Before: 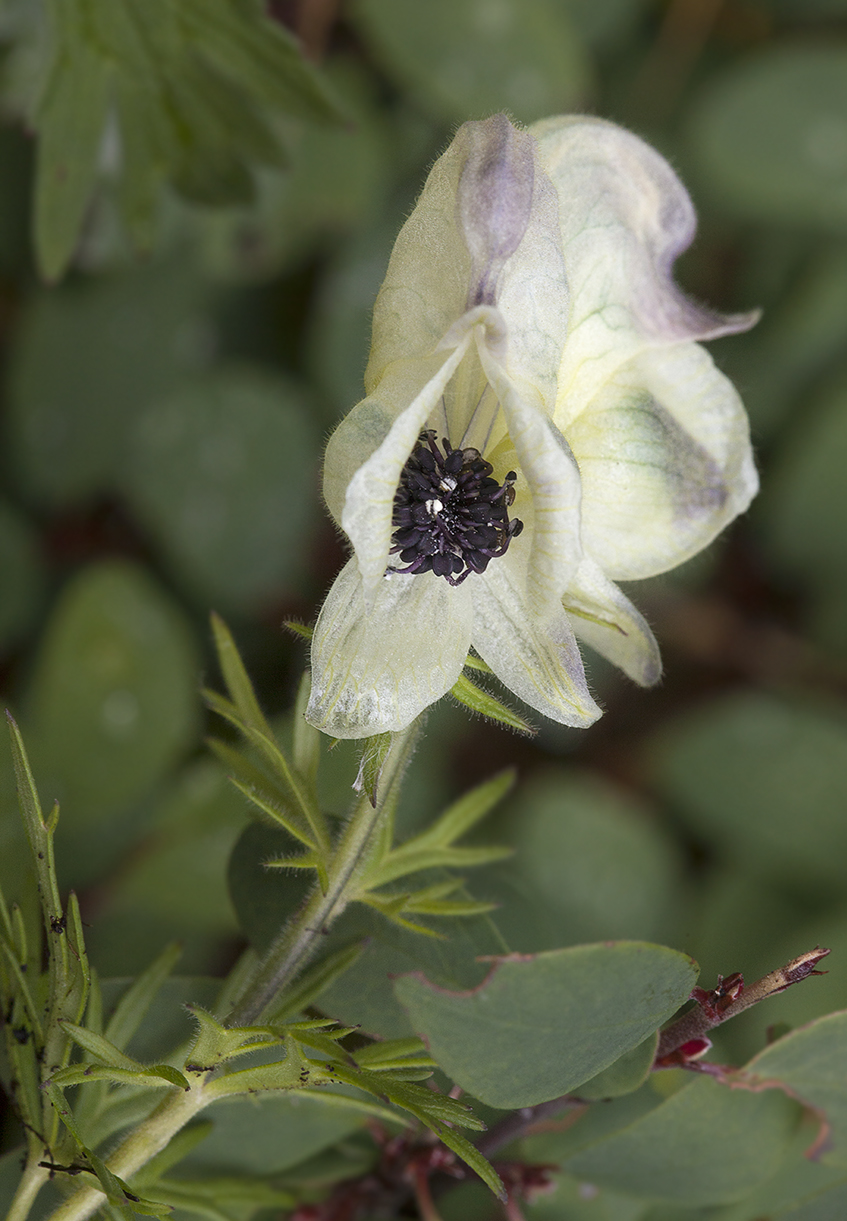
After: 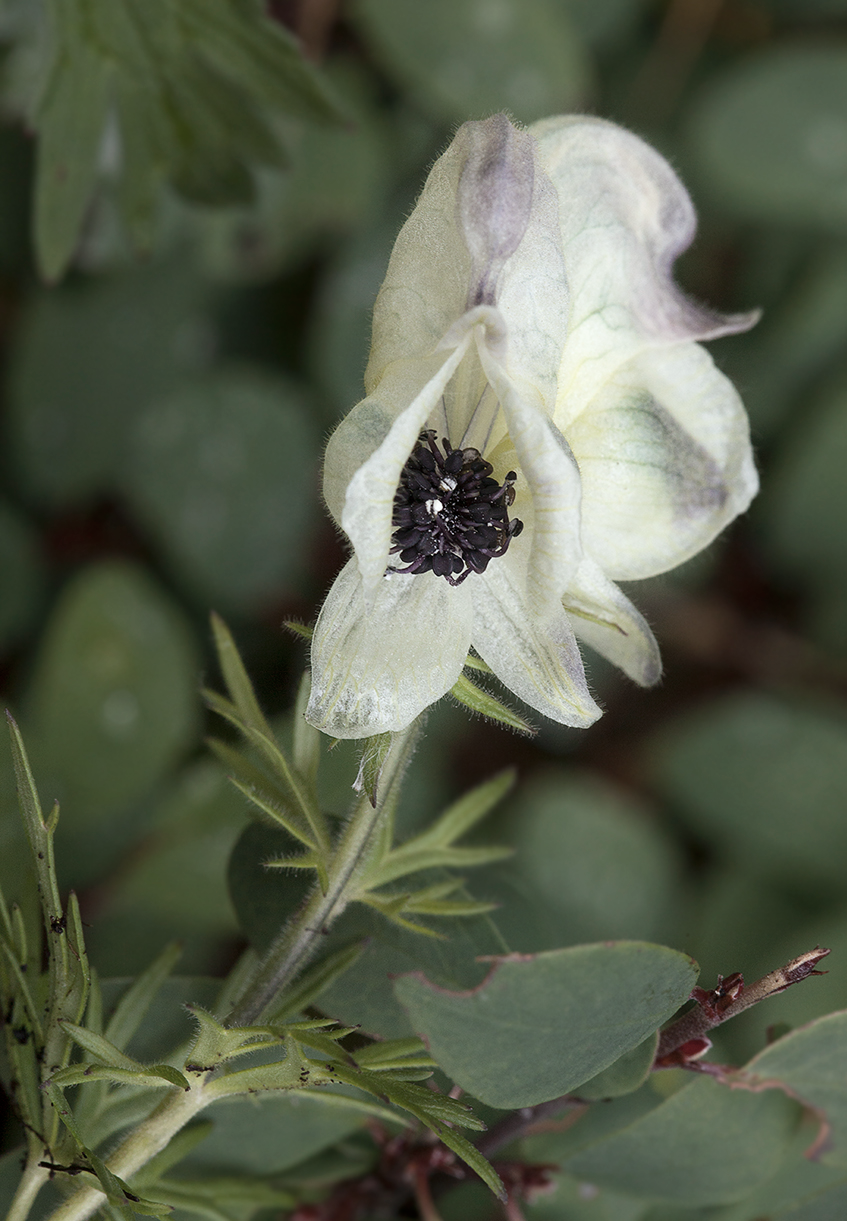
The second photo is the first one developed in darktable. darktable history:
contrast brightness saturation: contrast 0.1, saturation -0.36
white balance: red 0.978, blue 0.999
